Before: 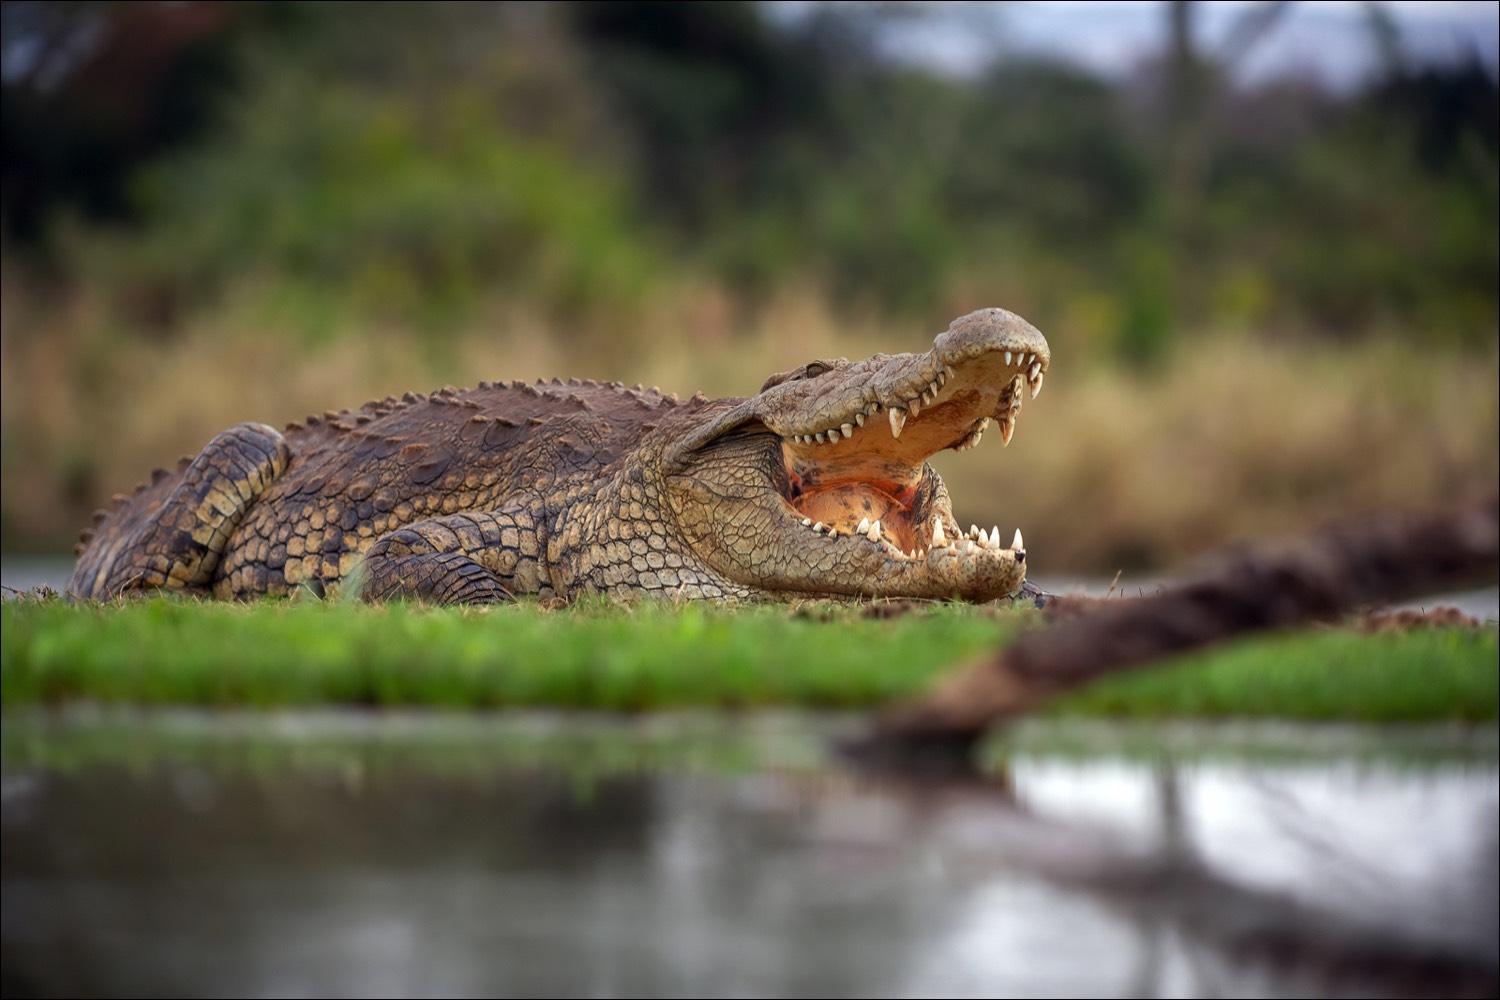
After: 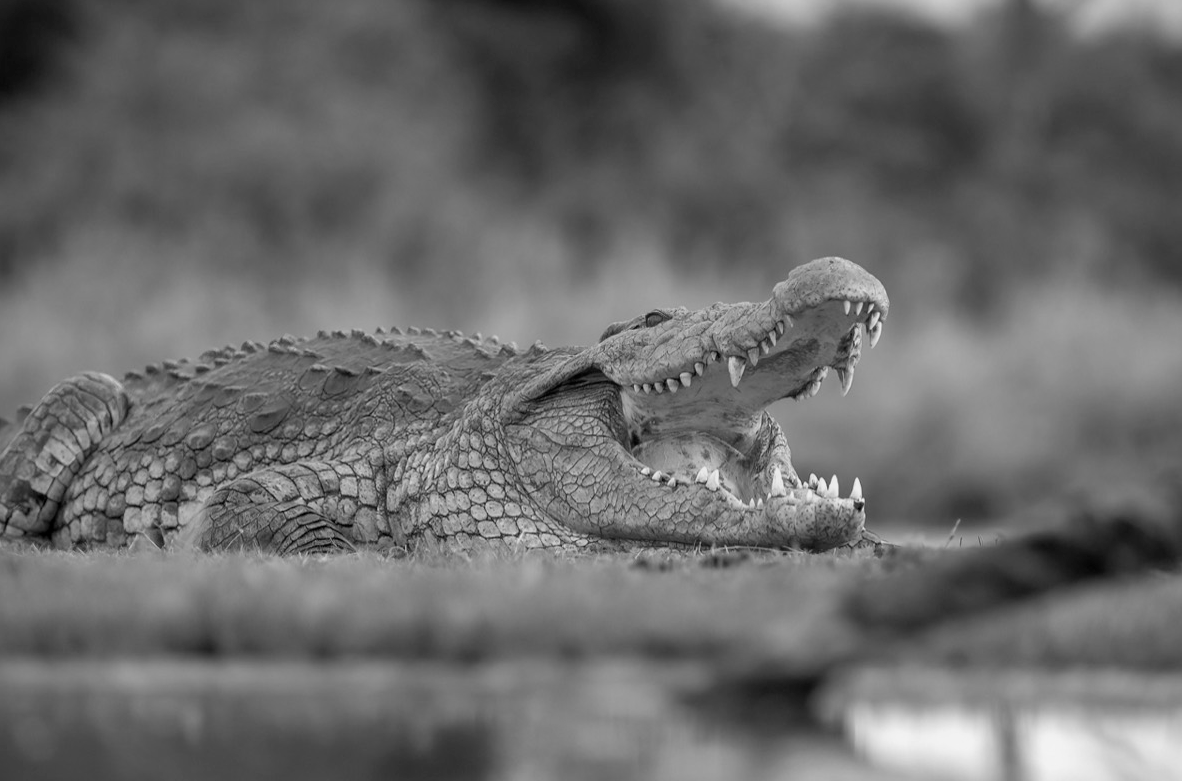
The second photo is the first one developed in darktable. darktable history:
monochrome: a 14.95, b -89.96
crop and rotate: left 10.77%, top 5.1%, right 10.41%, bottom 16.76%
